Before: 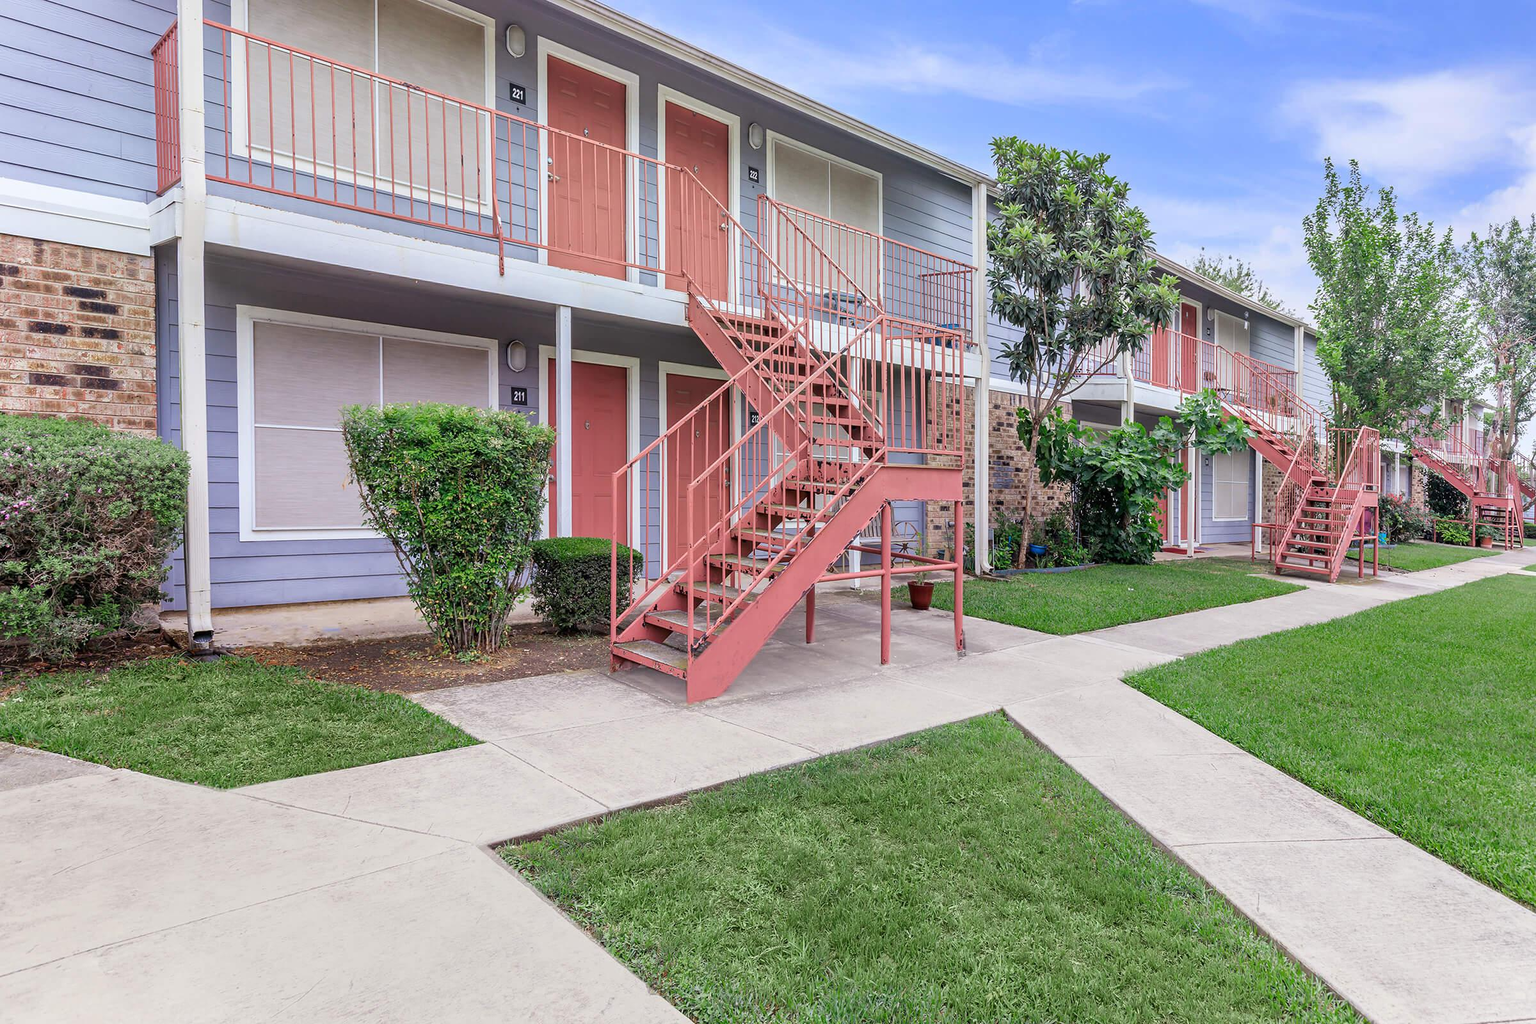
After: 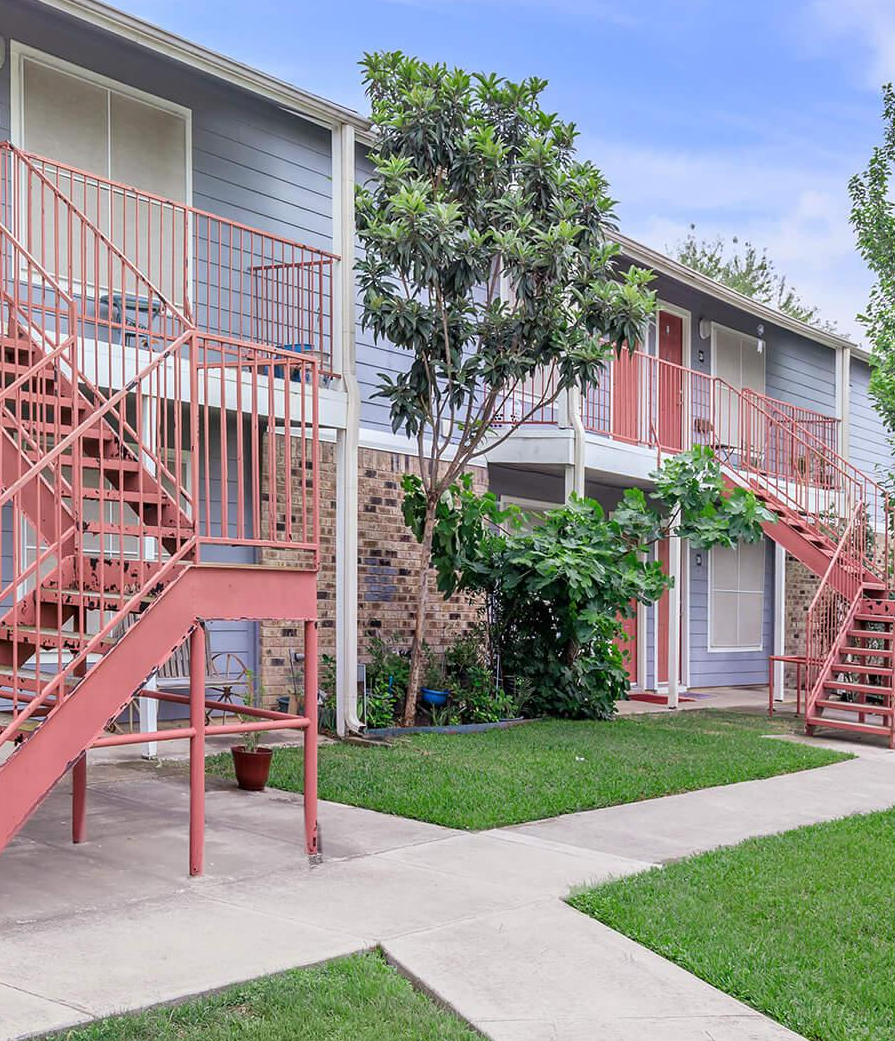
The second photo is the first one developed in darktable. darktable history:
crop and rotate: left 49.461%, top 10.141%, right 13.213%, bottom 24.776%
